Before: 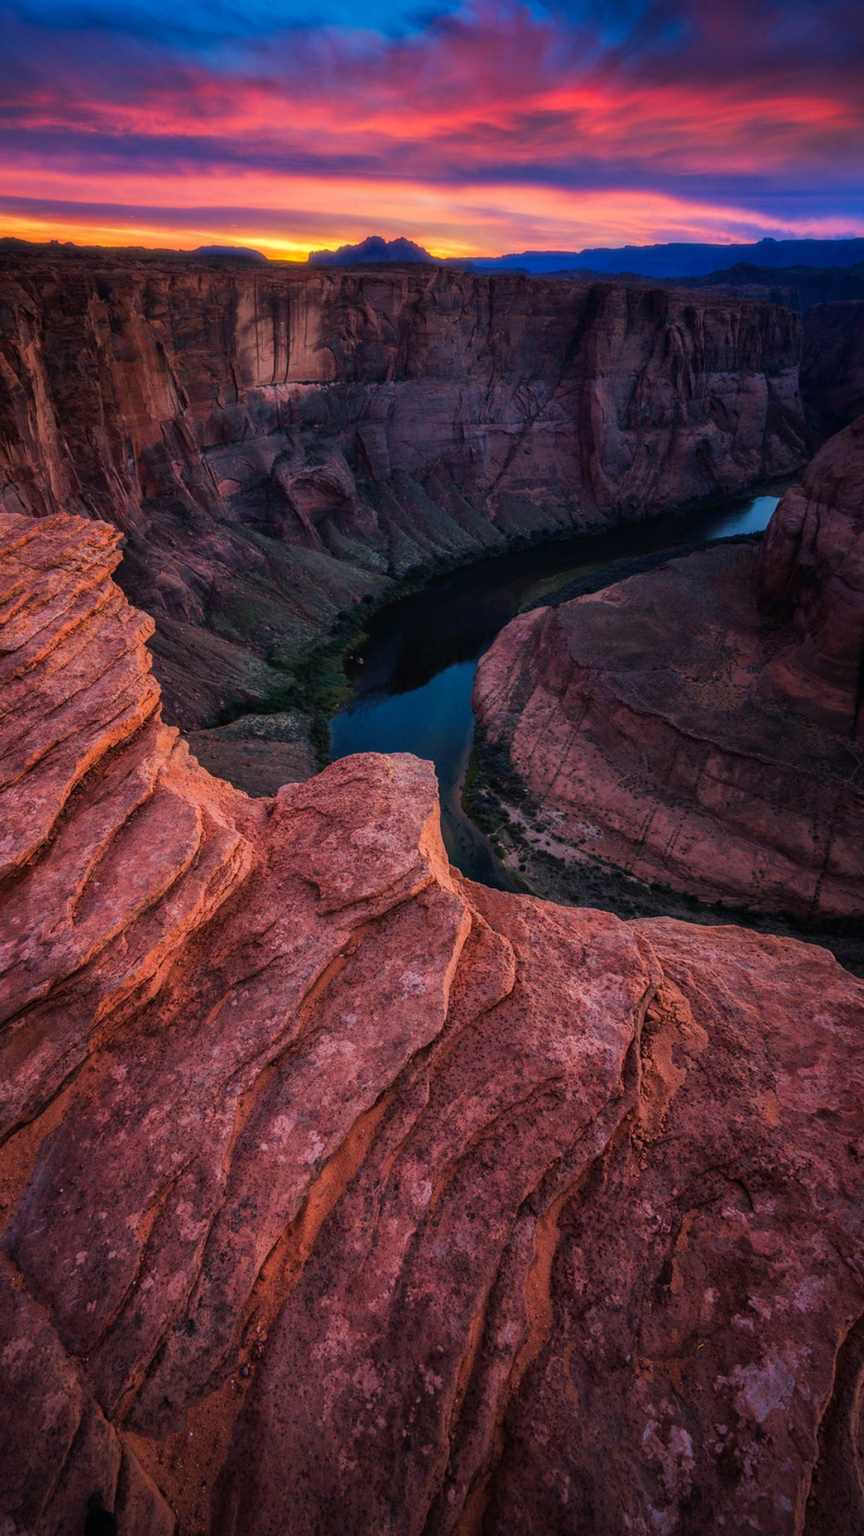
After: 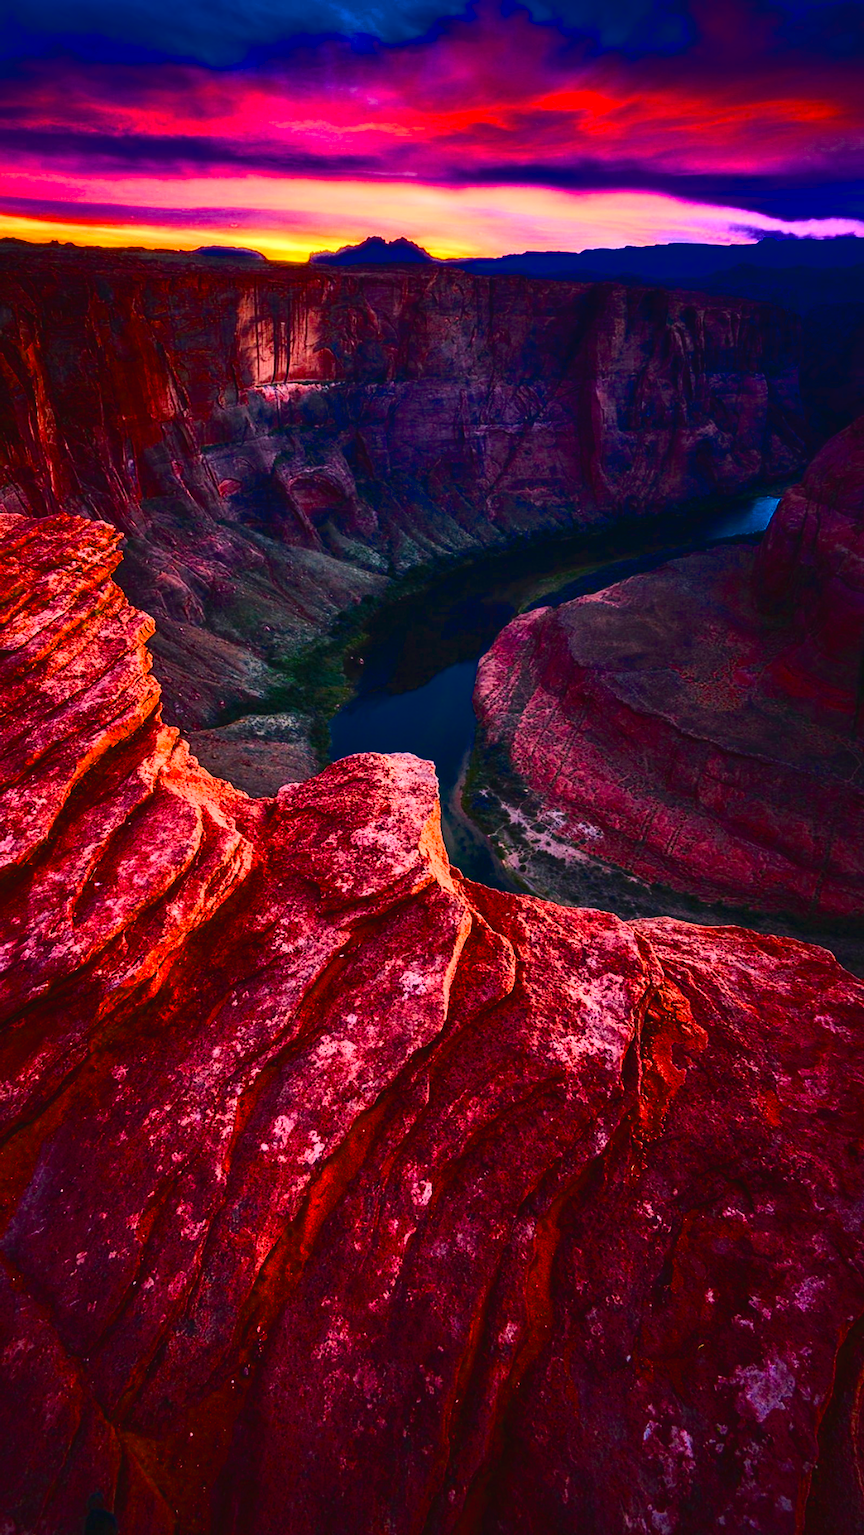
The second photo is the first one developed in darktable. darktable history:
contrast brightness saturation: contrast 0.196, brightness 0.163, saturation 0.219
tone curve: curves: ch0 [(0, 0.026) (0.184, 0.172) (0.391, 0.468) (0.446, 0.56) (0.605, 0.758) (0.831, 0.931) (0.992, 1)]; ch1 [(0, 0) (0.437, 0.447) (0.501, 0.502) (0.538, 0.539) (0.574, 0.589) (0.617, 0.64) (0.699, 0.749) (0.859, 0.919) (1, 1)]; ch2 [(0, 0) (0.33, 0.301) (0.421, 0.443) (0.447, 0.482) (0.499, 0.509) (0.538, 0.564) (0.585, 0.615) (0.664, 0.664) (1, 1)], color space Lab, linked channels, preserve colors none
color balance rgb: linear chroma grading › global chroma 1.318%, linear chroma grading › mid-tones -0.986%, perceptual saturation grading › global saturation 20%, perceptual saturation grading › highlights -25.247%, perceptual saturation grading › shadows 50.039%, global vibrance 1.187%, saturation formula JzAzBz (2021)
